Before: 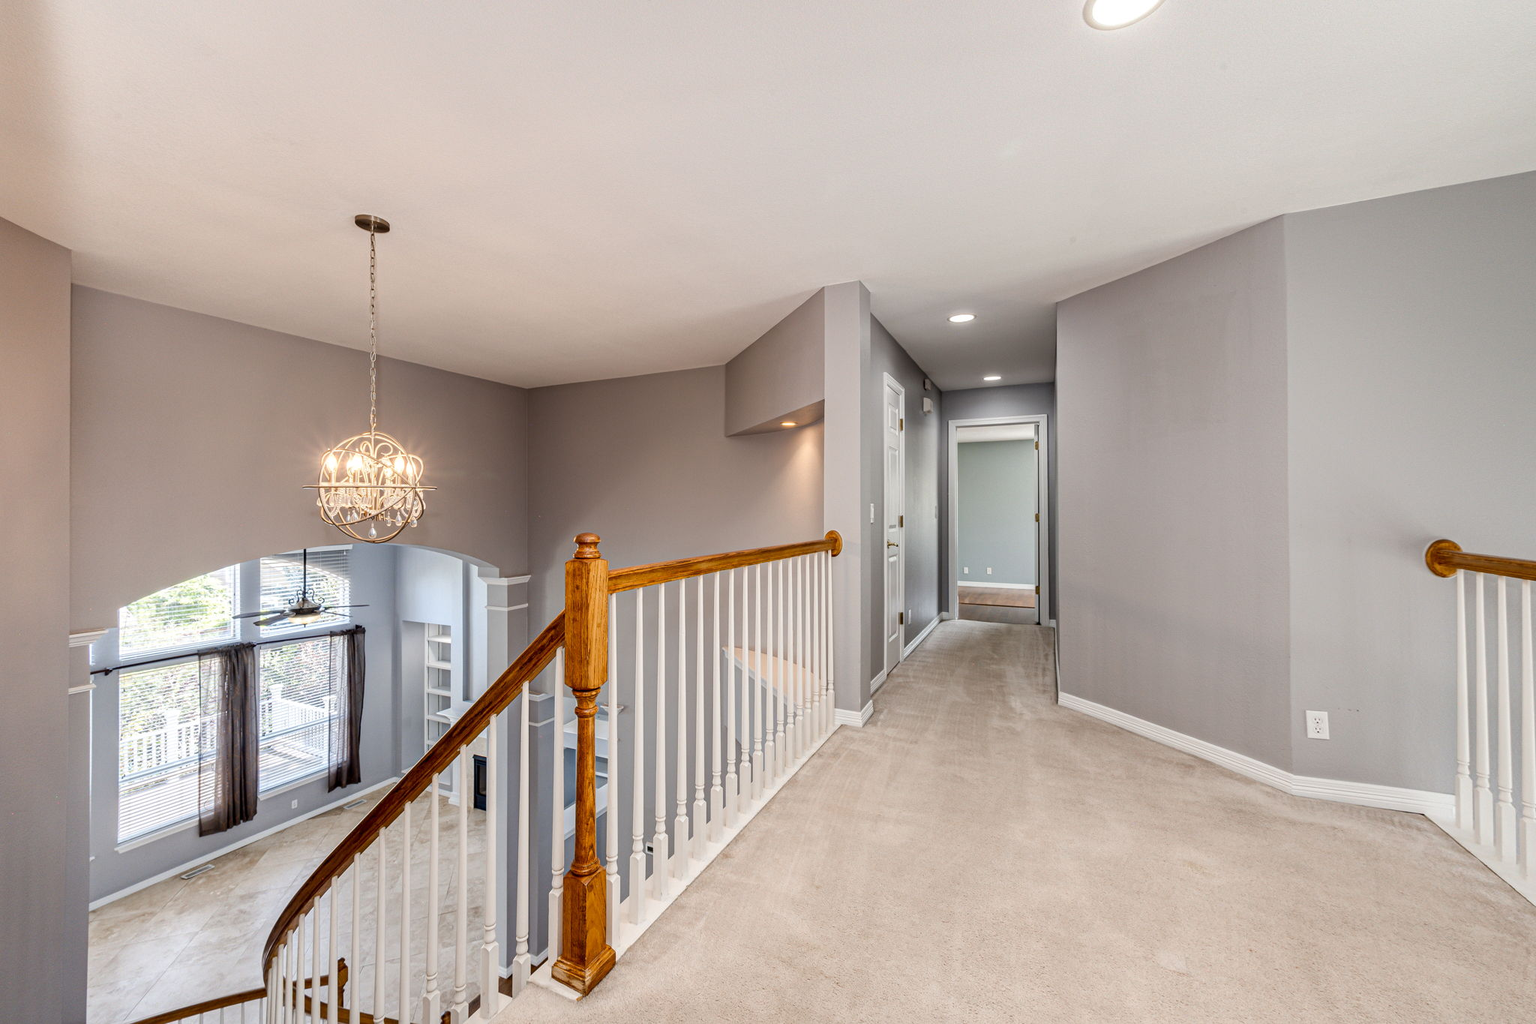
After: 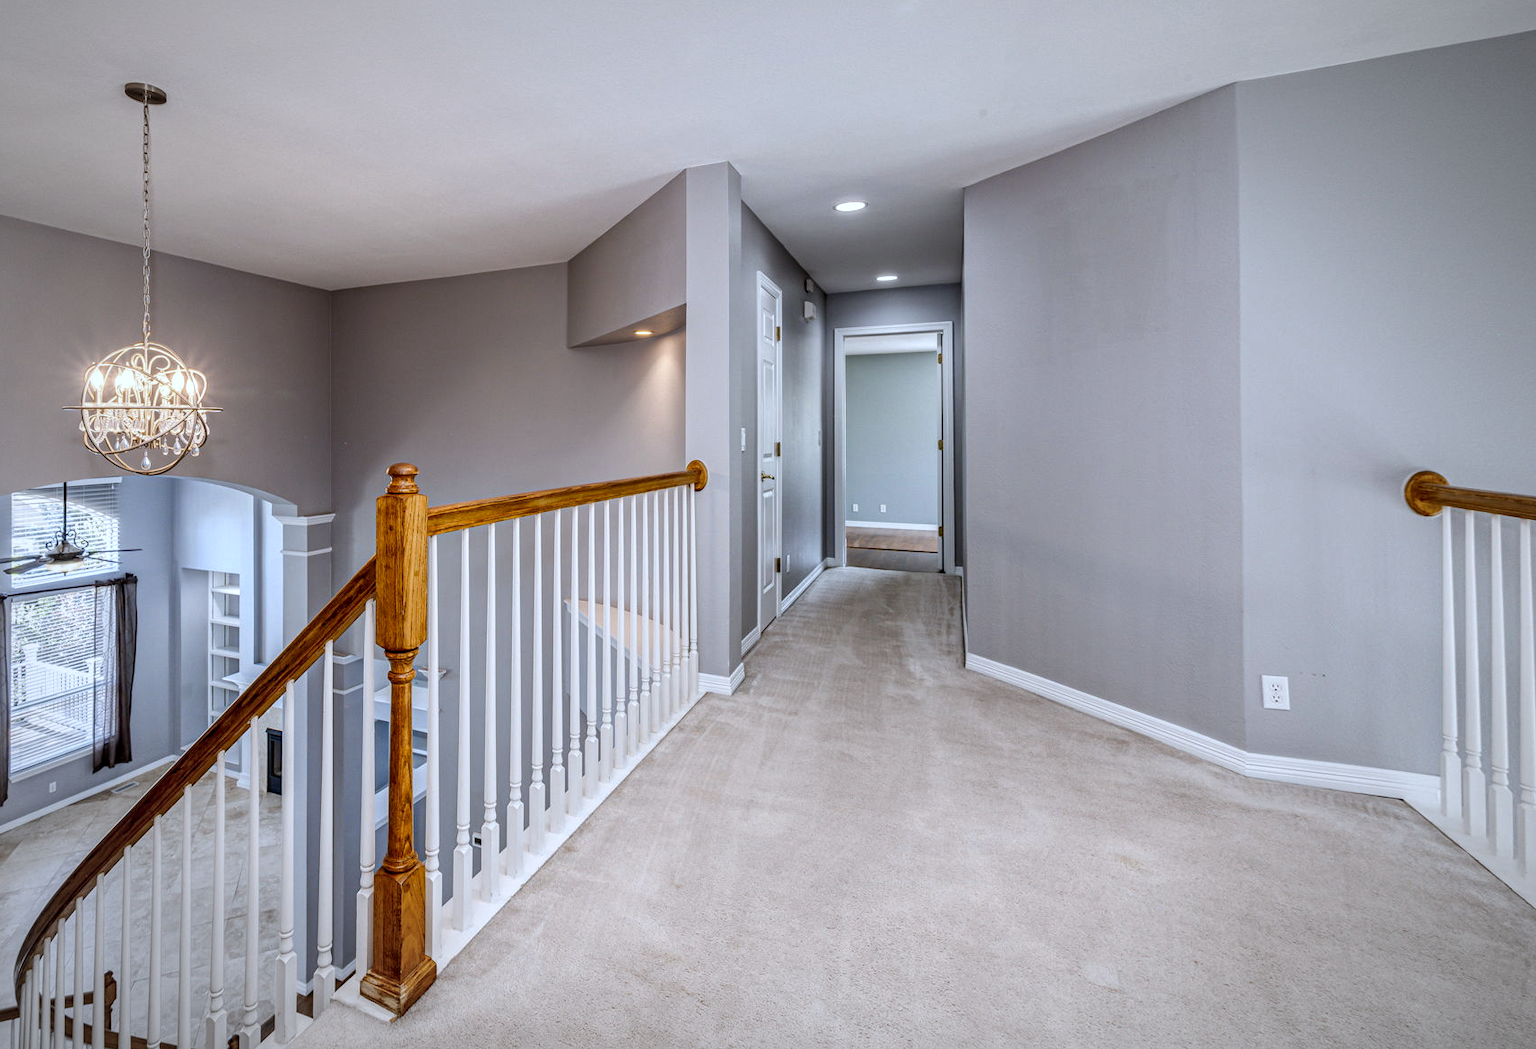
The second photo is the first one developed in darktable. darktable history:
vignetting: fall-off radius 60%, automatic ratio true
crop: left 16.315%, top 14.246%
local contrast: on, module defaults
white balance: red 0.931, blue 1.11
